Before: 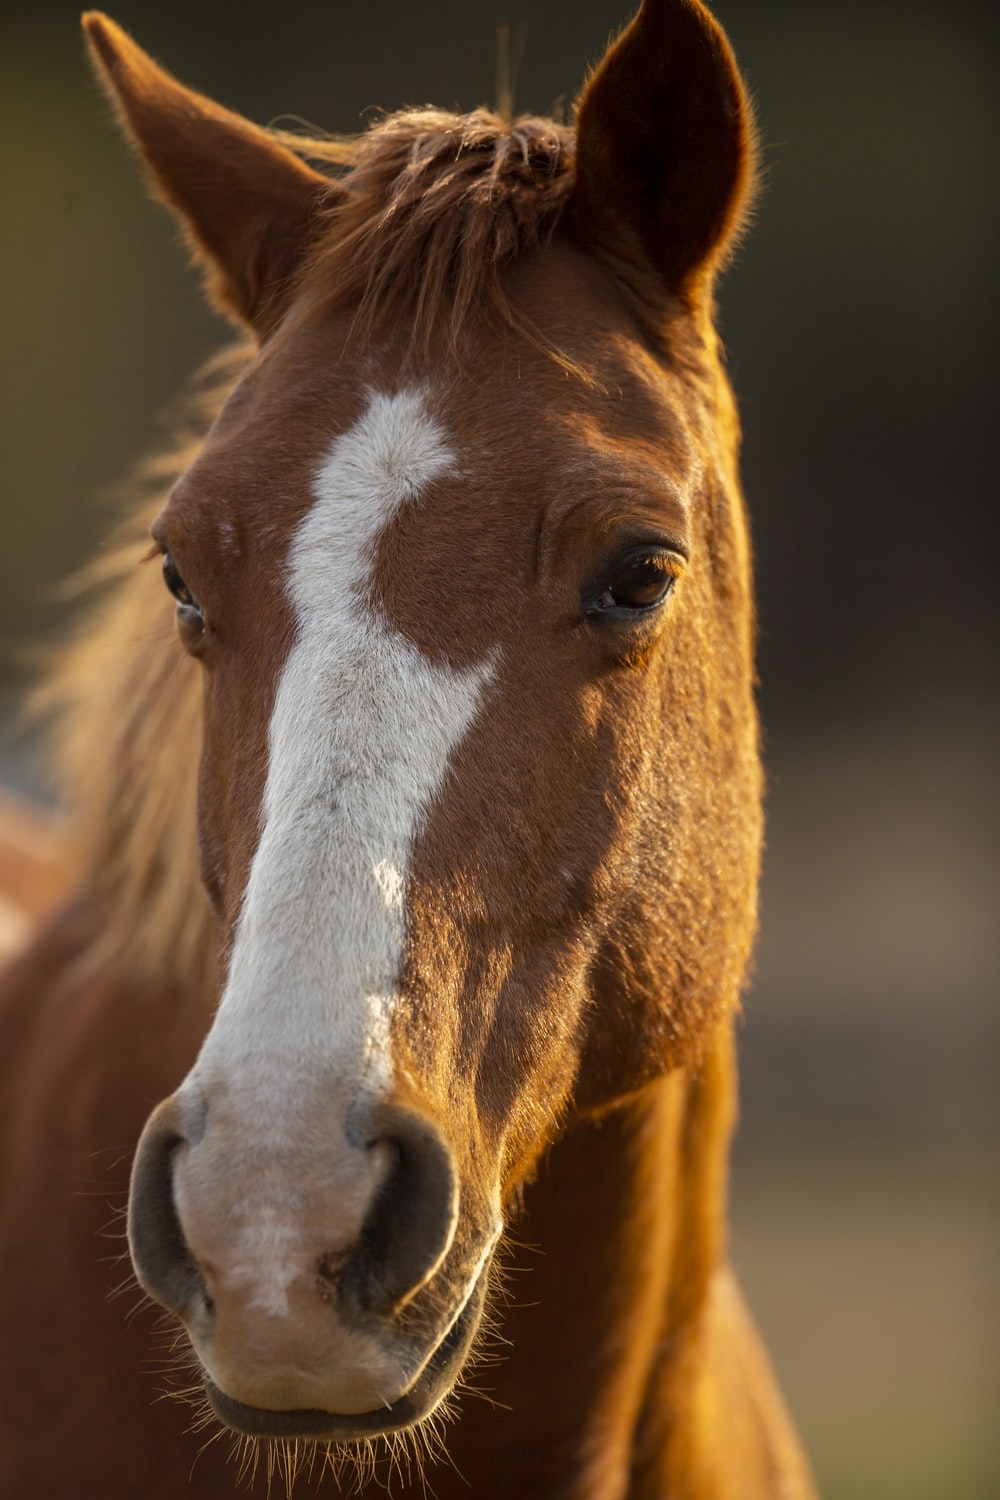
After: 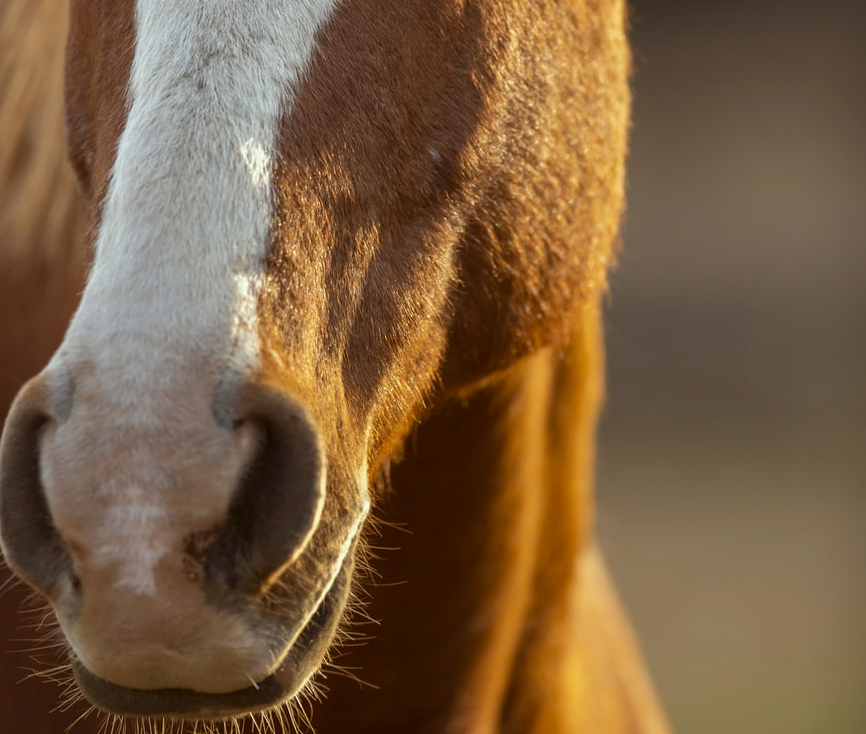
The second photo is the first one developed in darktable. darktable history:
color correction: highlights a* -4.98, highlights b* -3.76, shadows a* 3.83, shadows b* 4.08
crop and rotate: left 13.306%, top 48.129%, bottom 2.928%
